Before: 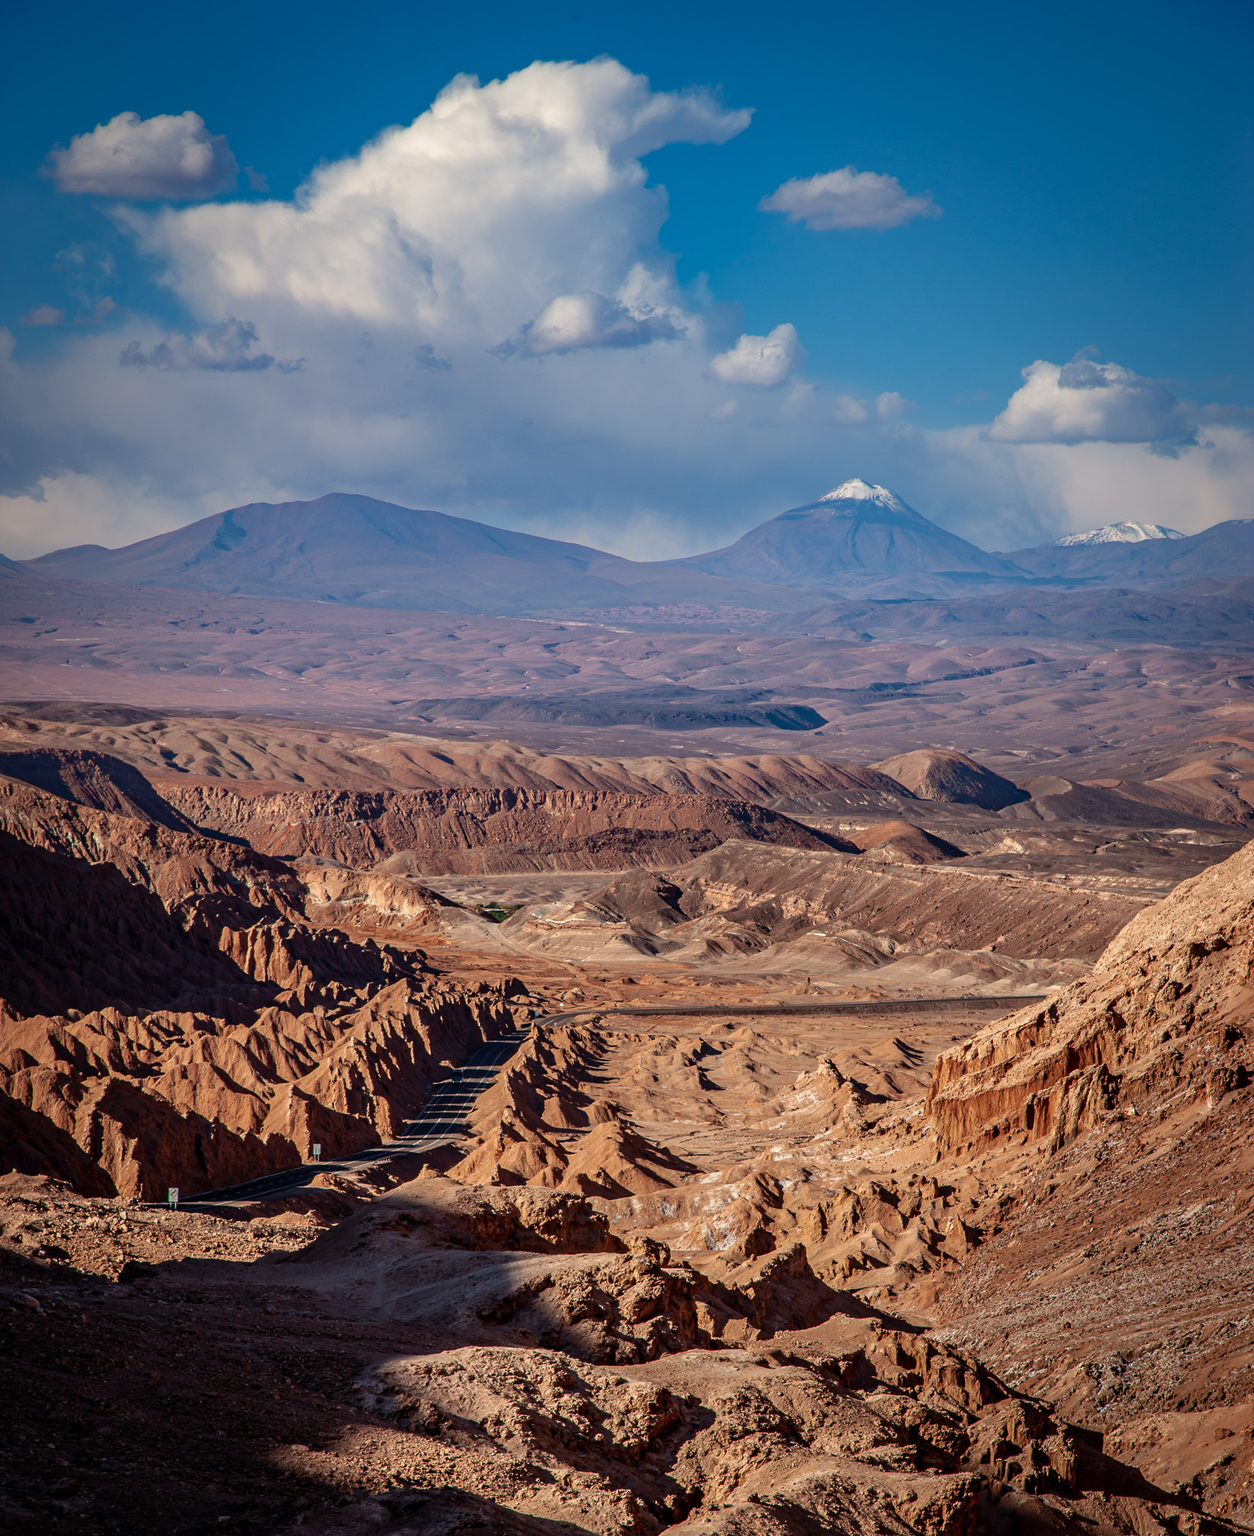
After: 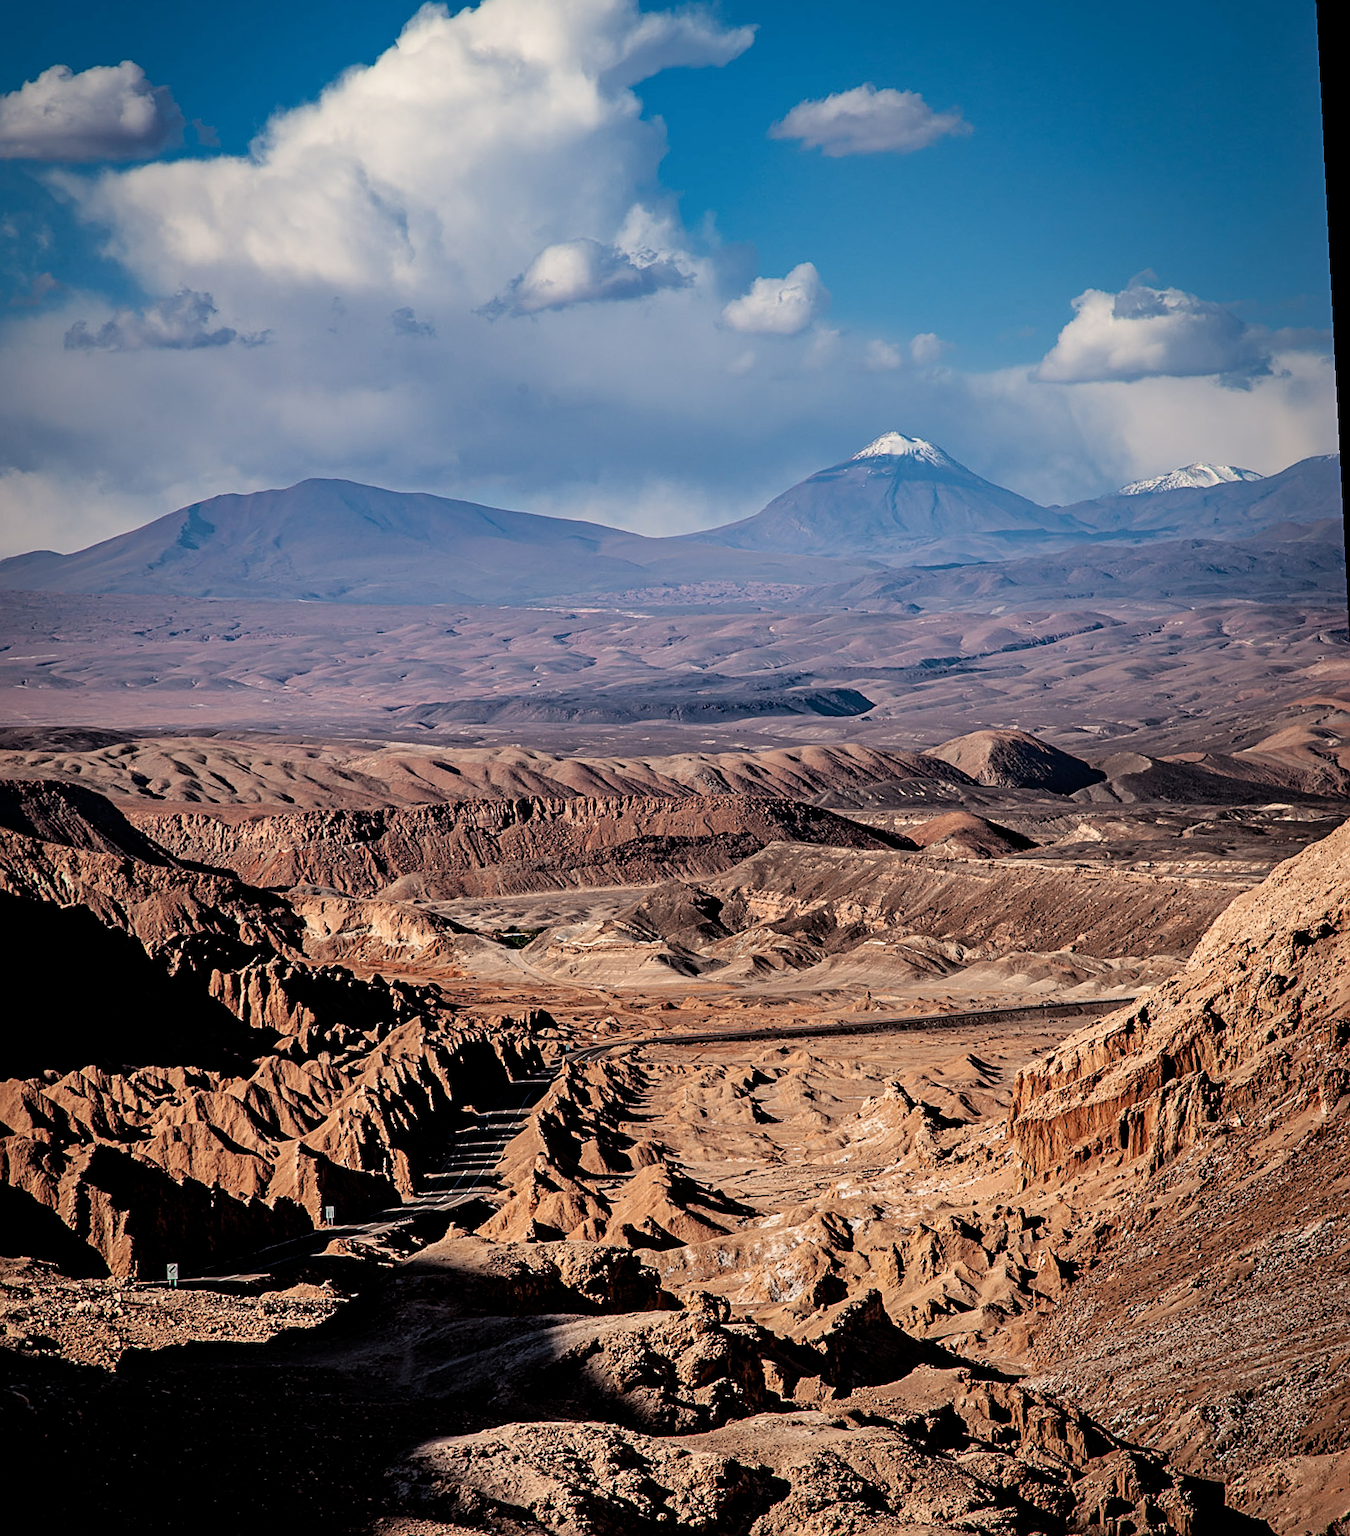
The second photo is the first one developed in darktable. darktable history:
sharpen: on, module defaults
crop and rotate: left 3.238%
white balance: emerald 1
filmic rgb: black relative exposure -4 EV, white relative exposure 3 EV, hardness 3.02, contrast 1.4
rotate and perspective: rotation -3°, crop left 0.031, crop right 0.968, crop top 0.07, crop bottom 0.93
